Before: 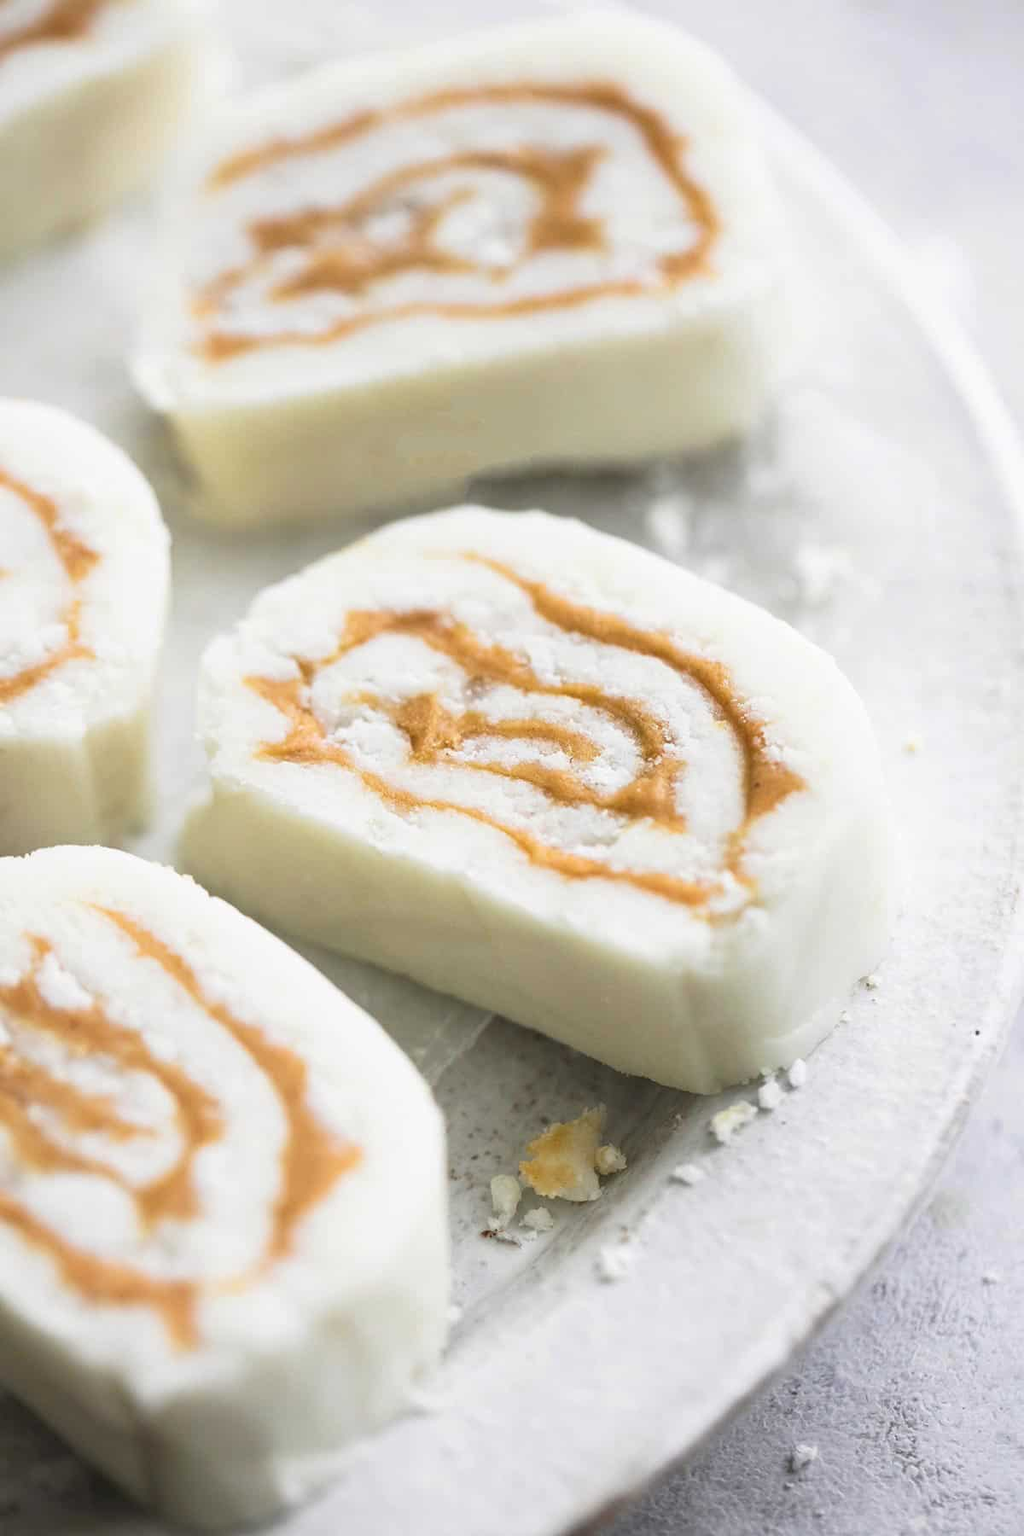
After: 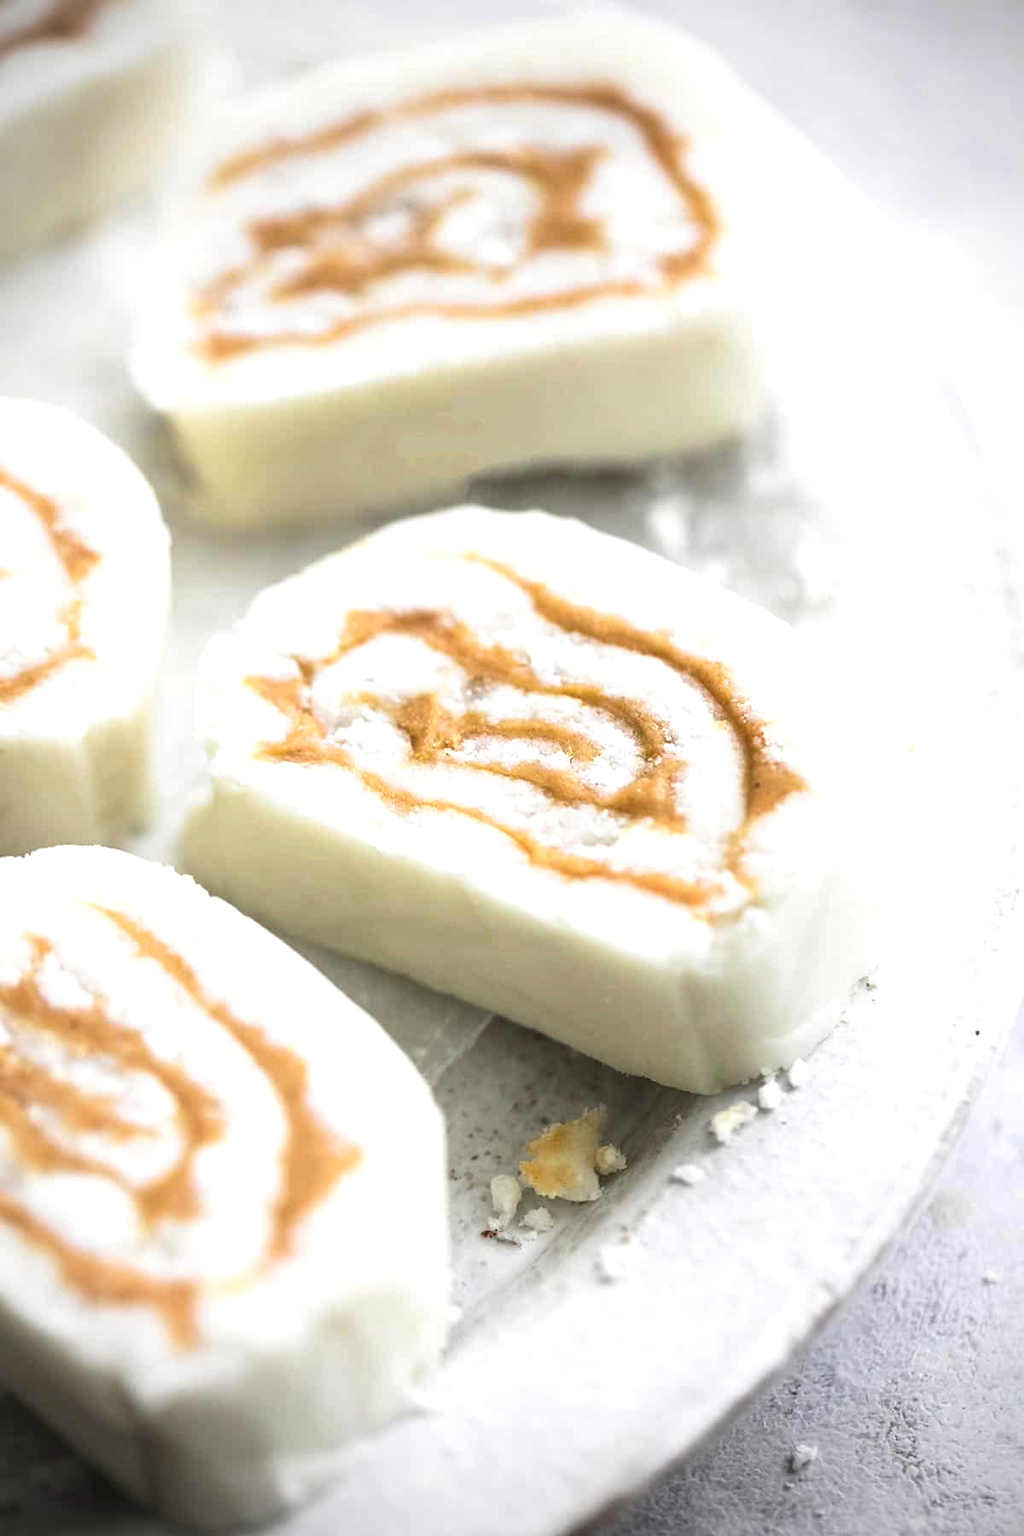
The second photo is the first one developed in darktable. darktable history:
exposure: exposure -0.002 EV, compensate highlight preservation false
vignetting: unbound false
tone equalizer: -8 EV -0.399 EV, -7 EV -0.418 EV, -6 EV -0.339 EV, -5 EV -0.185 EV, -3 EV 0.232 EV, -2 EV 0.334 EV, -1 EV 0.395 EV, +0 EV 0.408 EV, edges refinement/feathering 500, mask exposure compensation -1.57 EV, preserve details no
